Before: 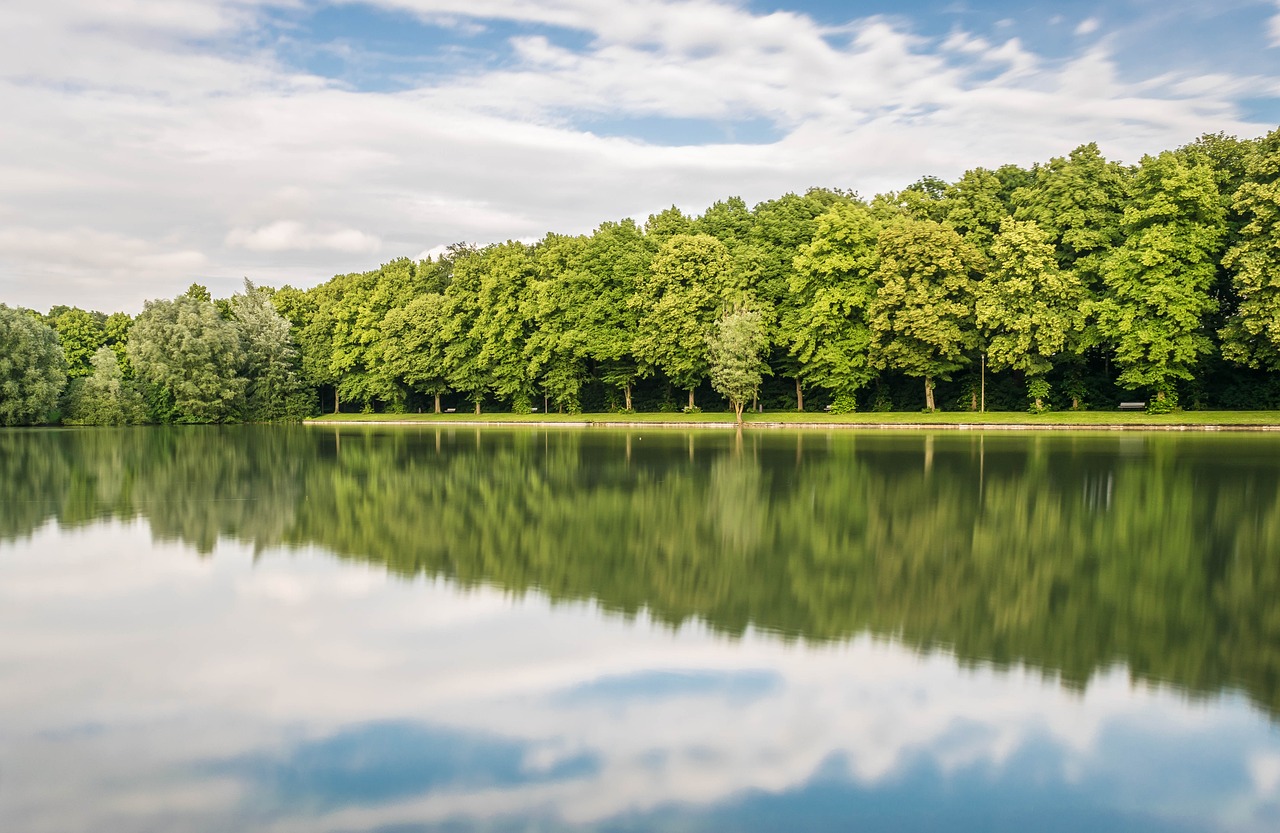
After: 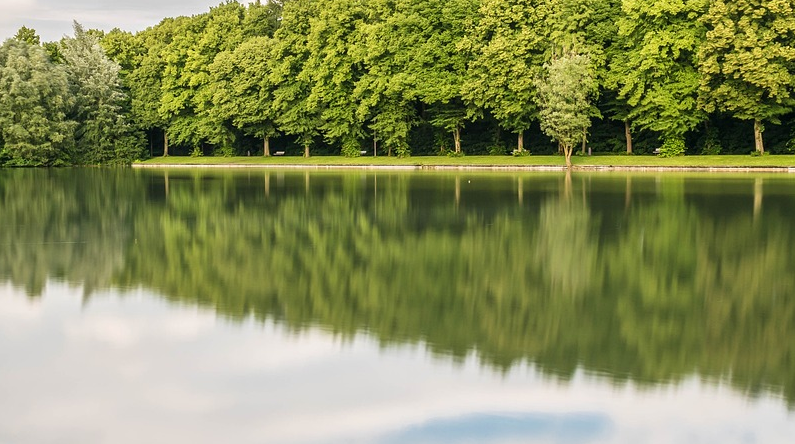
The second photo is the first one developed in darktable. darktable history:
crop: left 13.377%, top 30.86%, right 24.495%, bottom 15.771%
